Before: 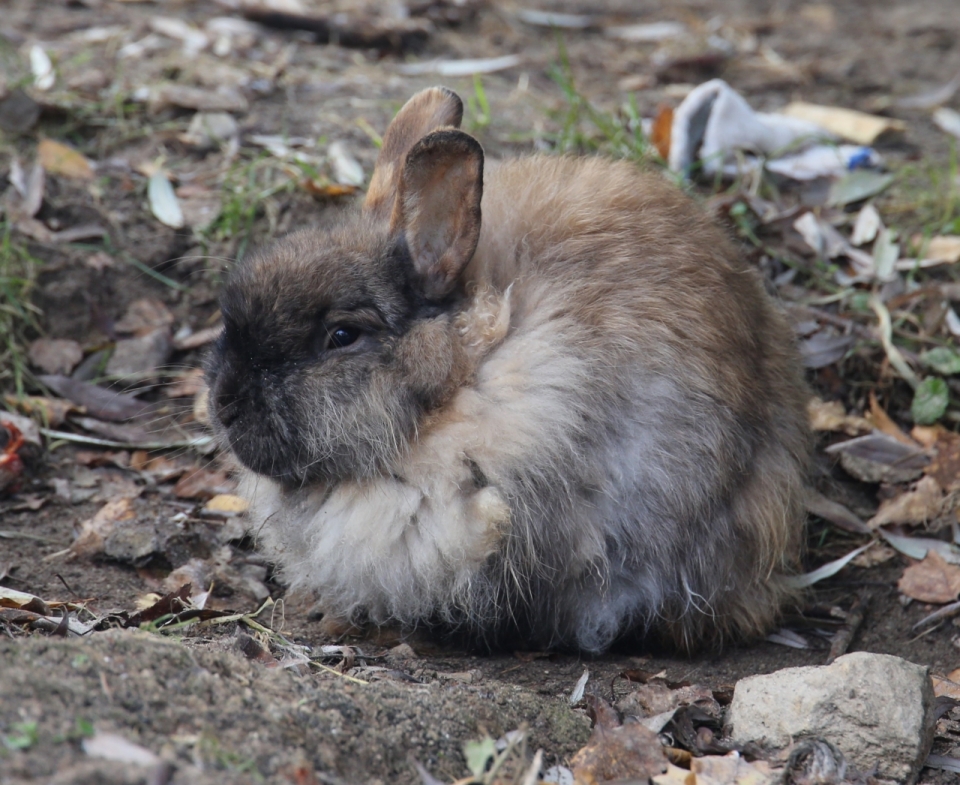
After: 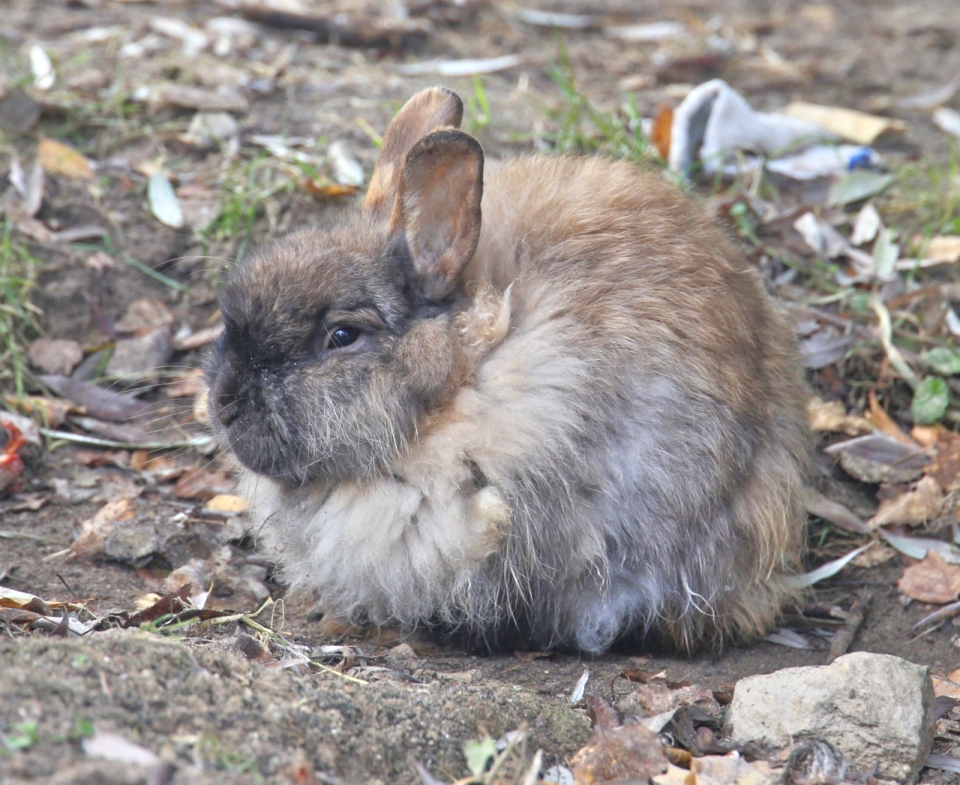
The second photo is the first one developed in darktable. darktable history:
tone equalizer: -8 EV 1.97 EV, -7 EV 1.96 EV, -6 EV 1.98 EV, -5 EV 1.96 EV, -4 EV 1.98 EV, -3 EV 1.48 EV, -2 EV 0.974 EV, -1 EV 0.52 EV
